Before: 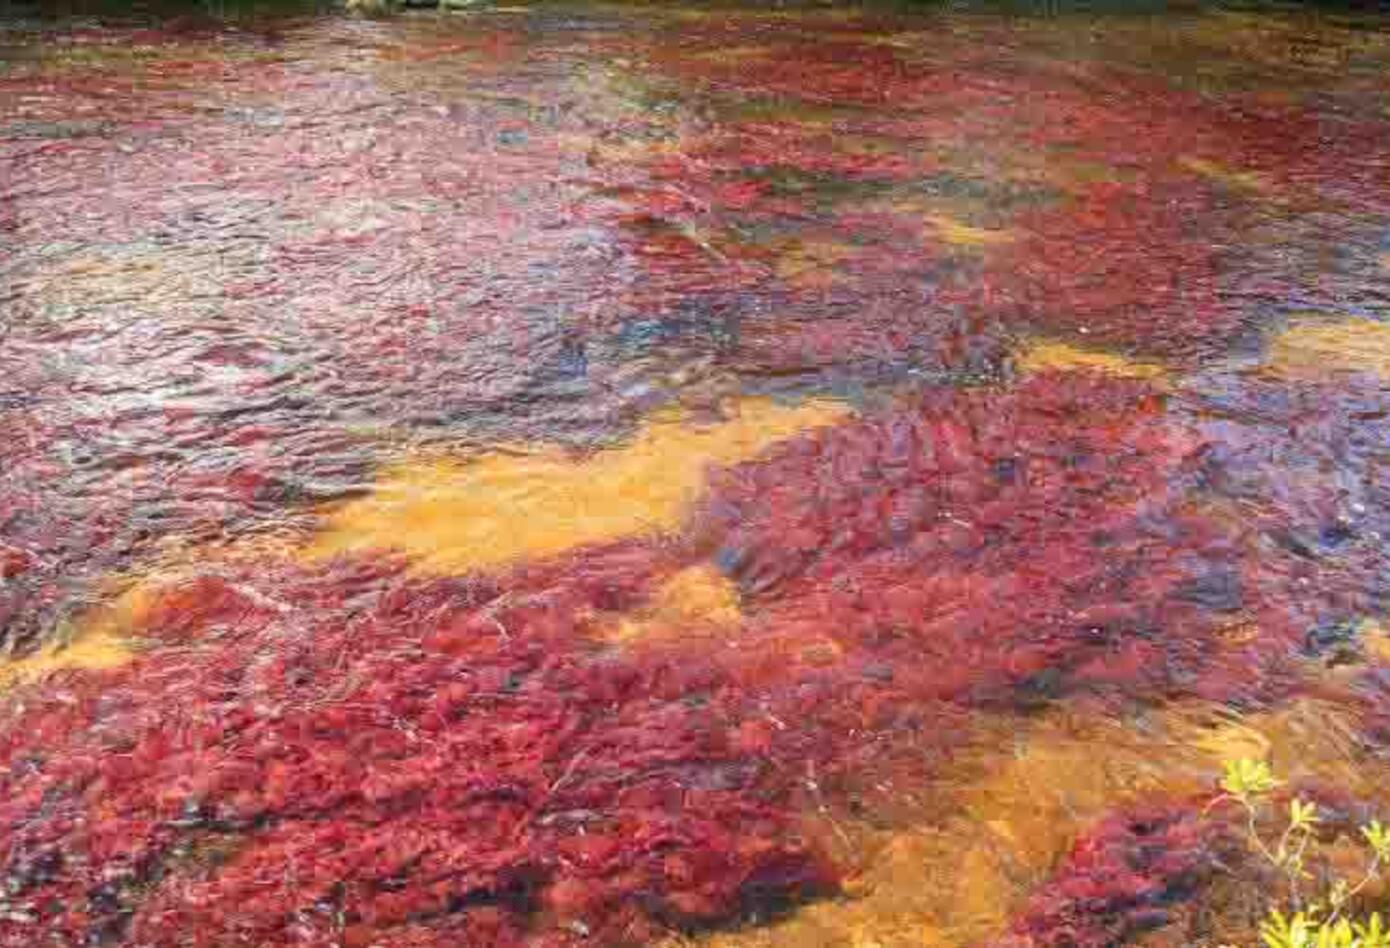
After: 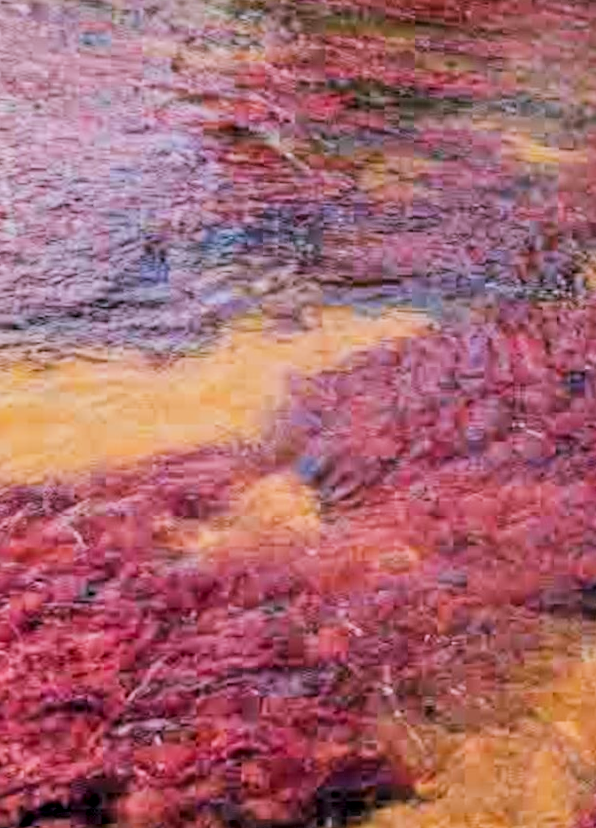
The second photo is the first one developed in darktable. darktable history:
white balance: red 1.042, blue 1.17
rotate and perspective: rotation 0.679°, lens shift (horizontal) 0.136, crop left 0.009, crop right 0.991, crop top 0.078, crop bottom 0.95
crop: left 33.452%, top 6.025%, right 23.155%
local contrast: detail 130%
filmic rgb: black relative exposure -4.14 EV, white relative exposure 5.1 EV, hardness 2.11, contrast 1.165
exposure: black level correction 0.001, compensate highlight preservation false
